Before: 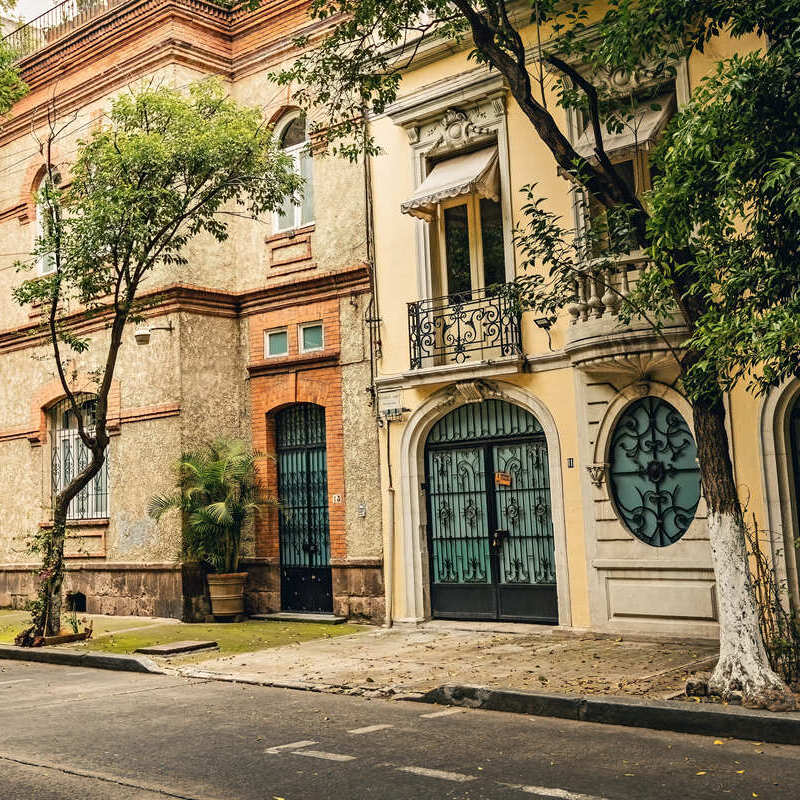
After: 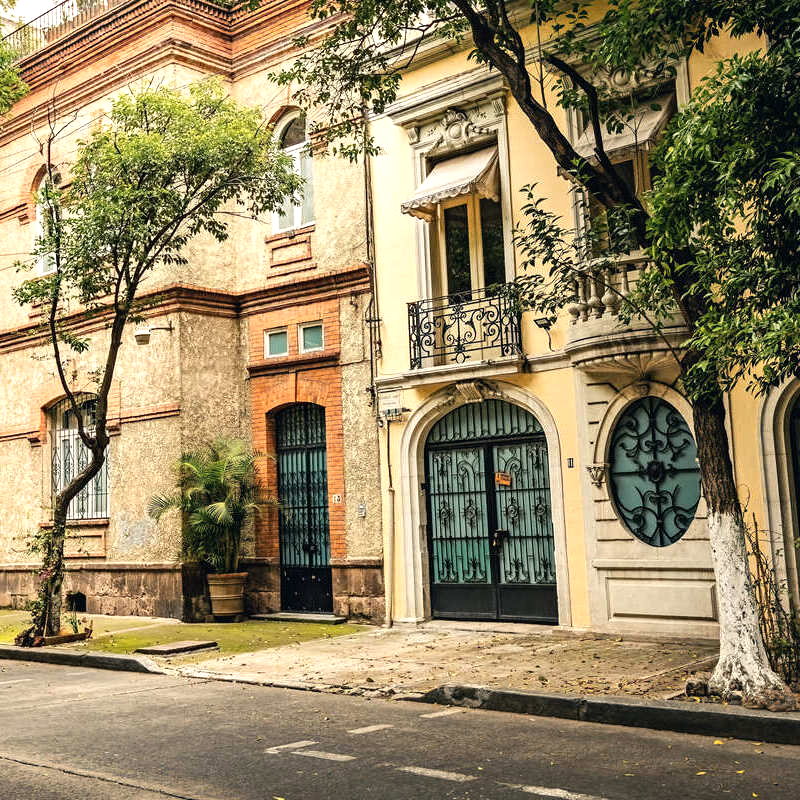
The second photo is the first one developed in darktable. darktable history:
tone equalizer: -8 EV -0.442 EV, -7 EV -0.402 EV, -6 EV -0.317 EV, -5 EV -0.206 EV, -3 EV 0.251 EV, -2 EV 0.323 EV, -1 EV 0.381 EV, +0 EV 0.435 EV, mask exposure compensation -0.493 EV
